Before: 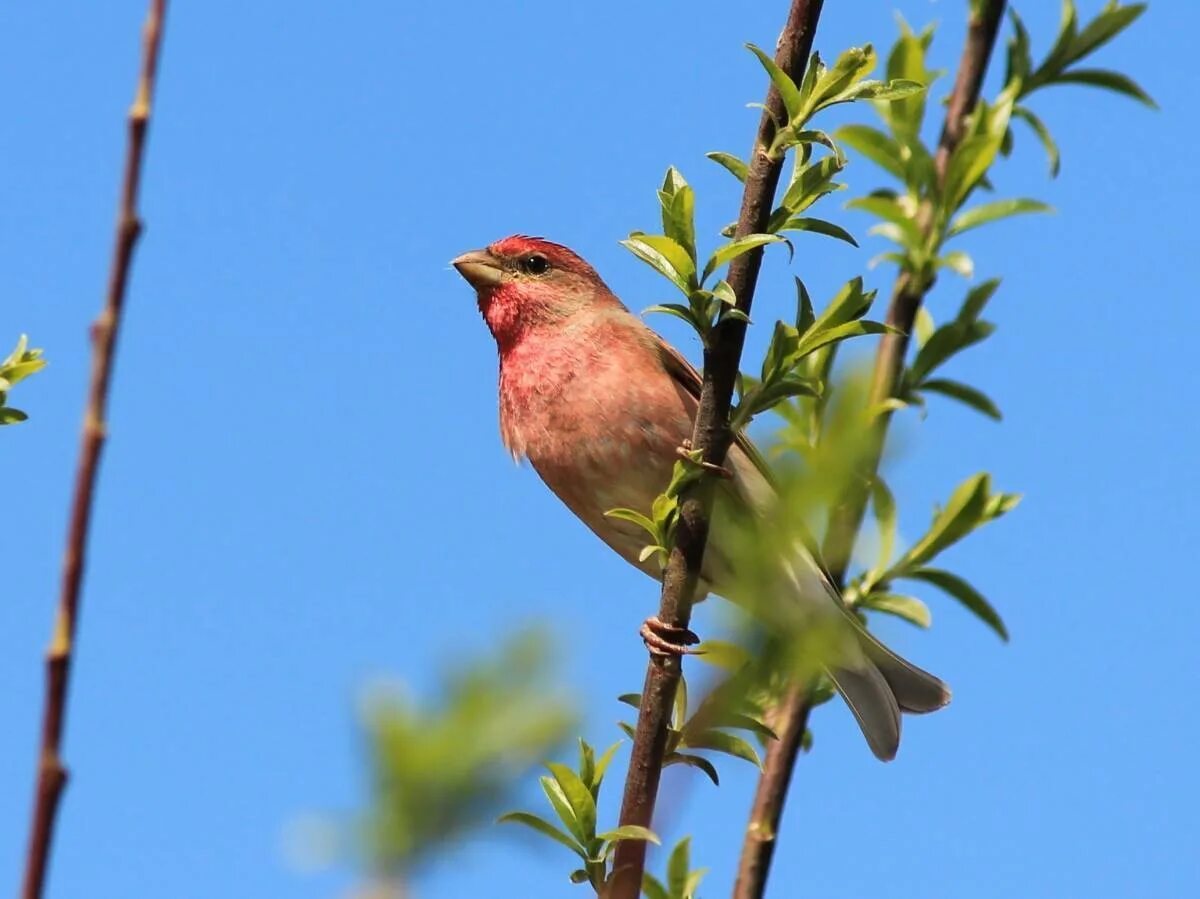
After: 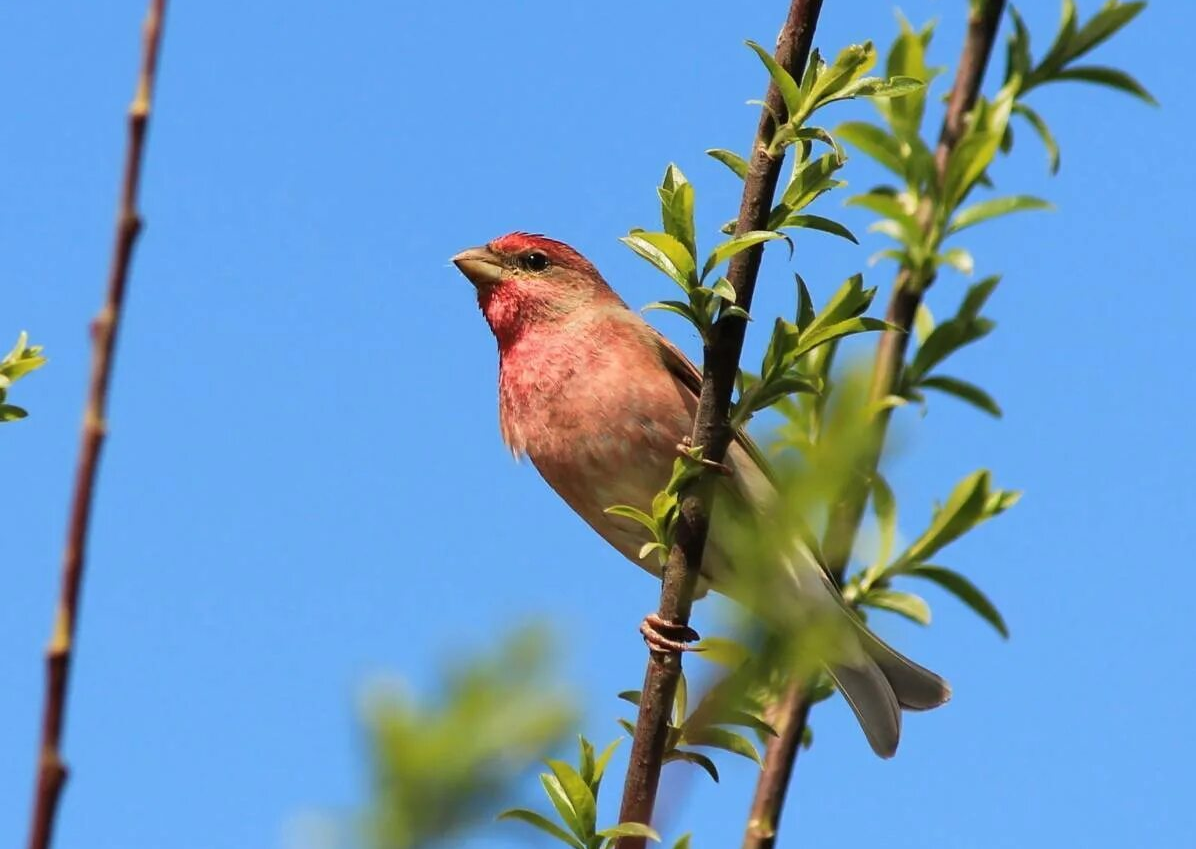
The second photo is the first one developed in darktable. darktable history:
crop: top 0.402%, right 0.26%, bottom 5.059%
color correction: highlights a* -0.073, highlights b* 0.114
